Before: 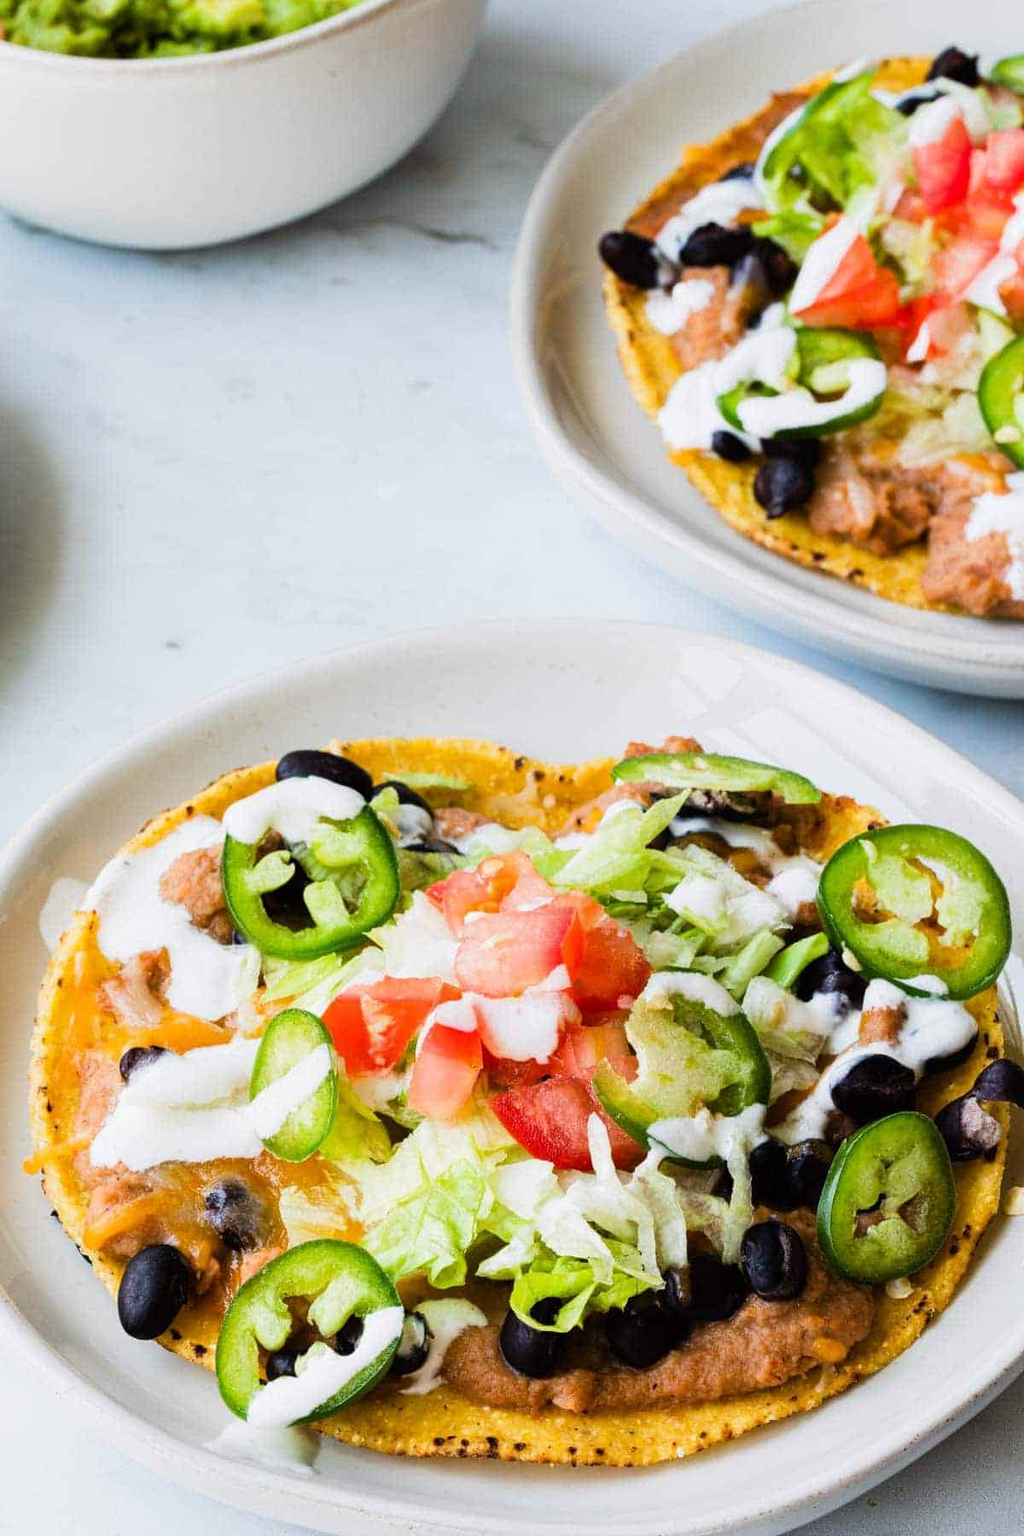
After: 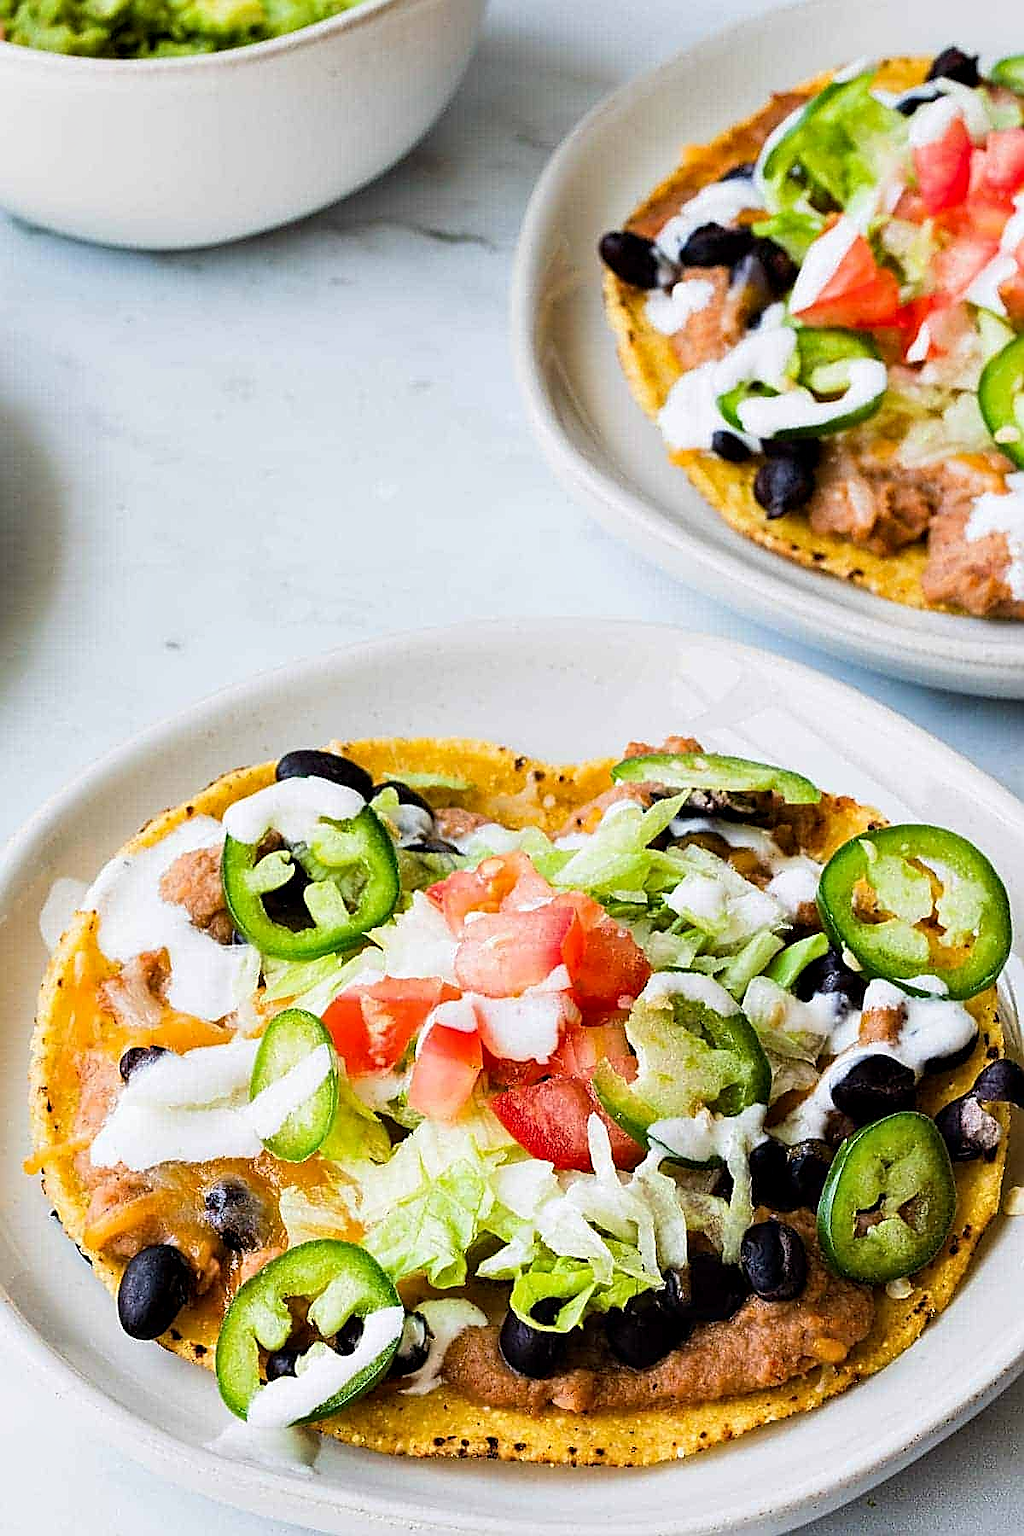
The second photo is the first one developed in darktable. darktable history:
sharpen: radius 1.685, amount 1.294
contrast equalizer: octaves 7, y [[0.6 ×6], [0.55 ×6], [0 ×6], [0 ×6], [0 ×6]], mix 0.15
